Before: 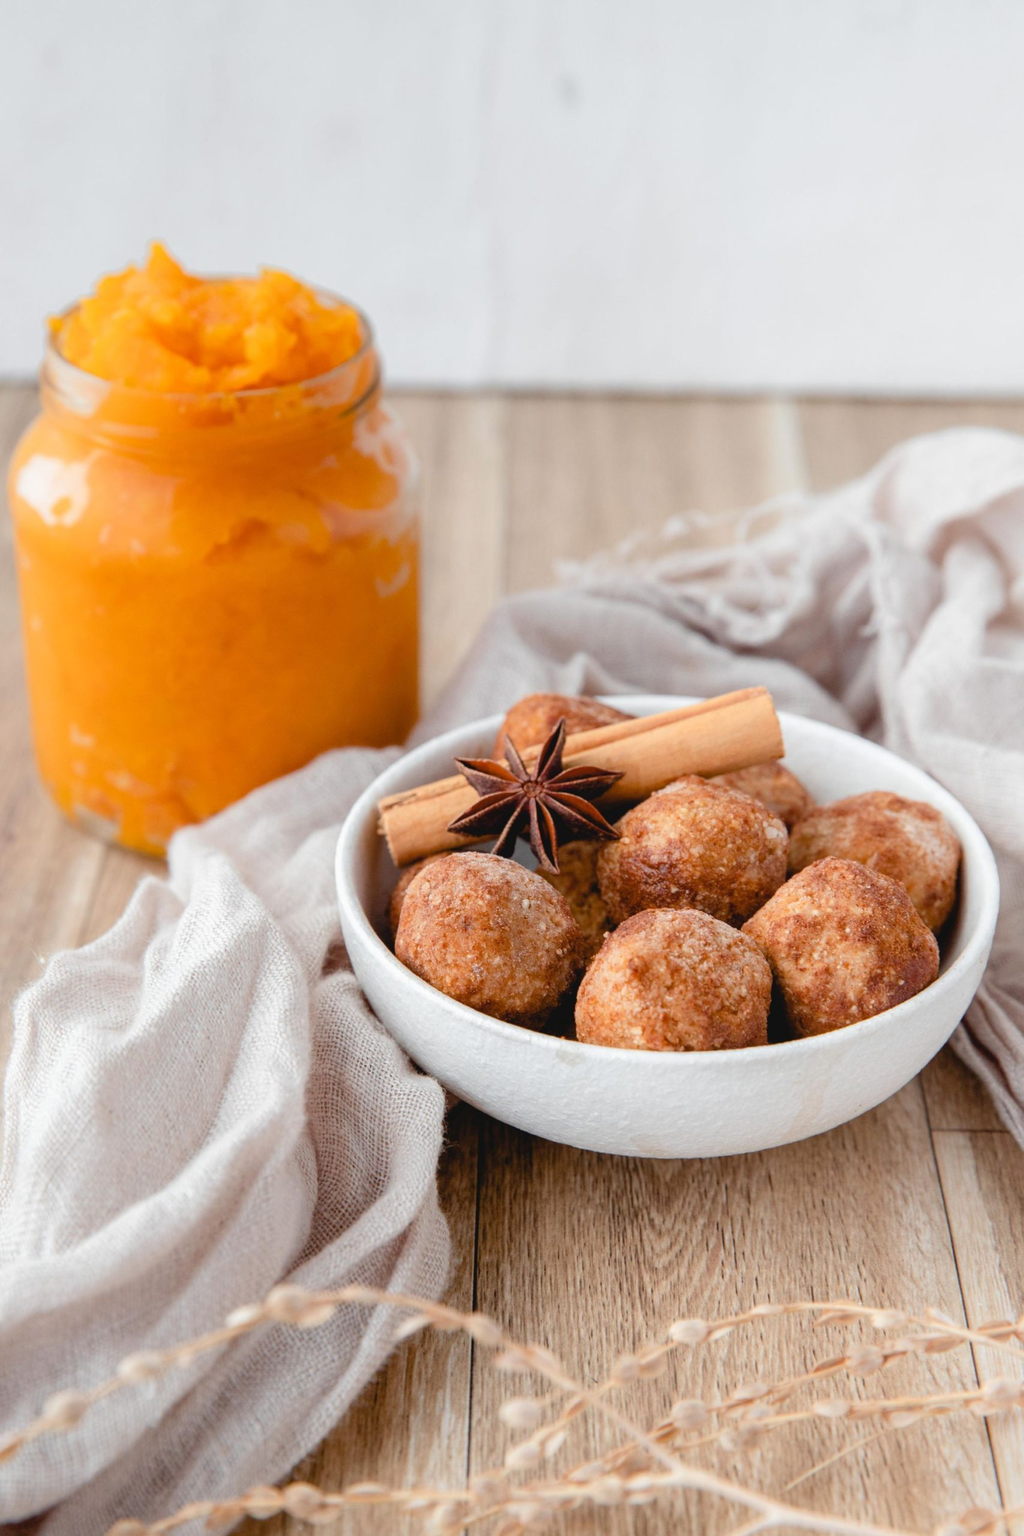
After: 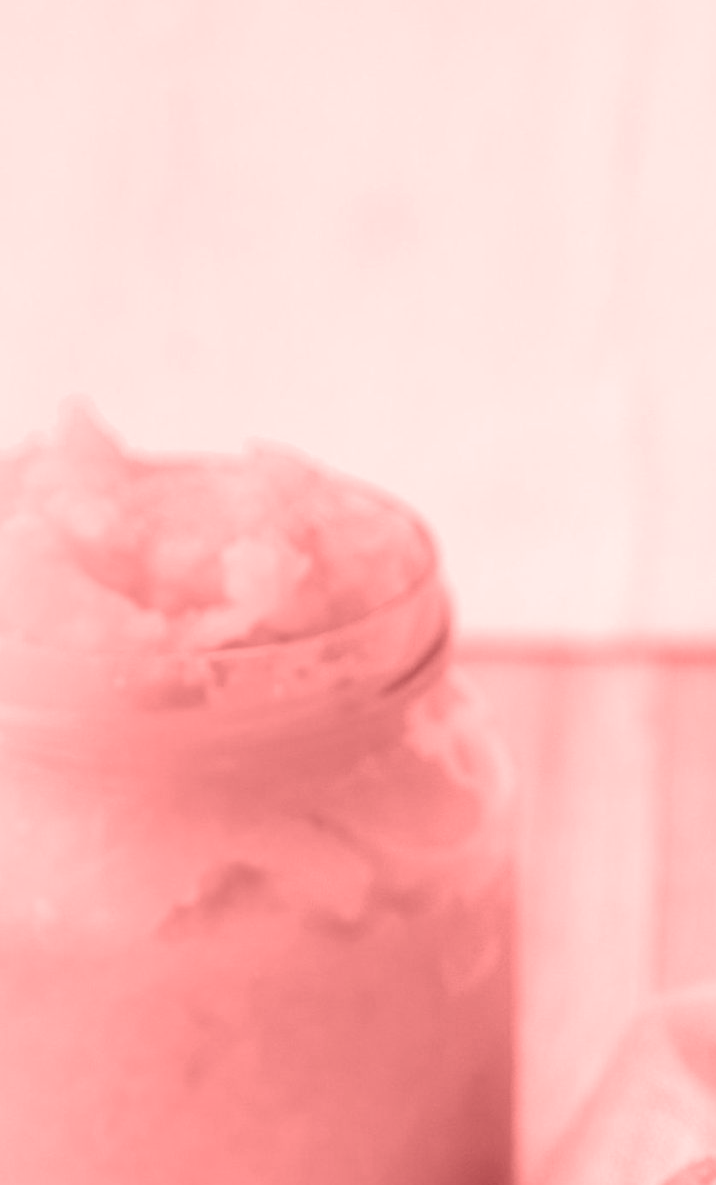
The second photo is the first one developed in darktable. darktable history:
colorize: saturation 60%, source mix 100%
crop and rotate: left 10.817%, top 0.062%, right 47.194%, bottom 53.626%
